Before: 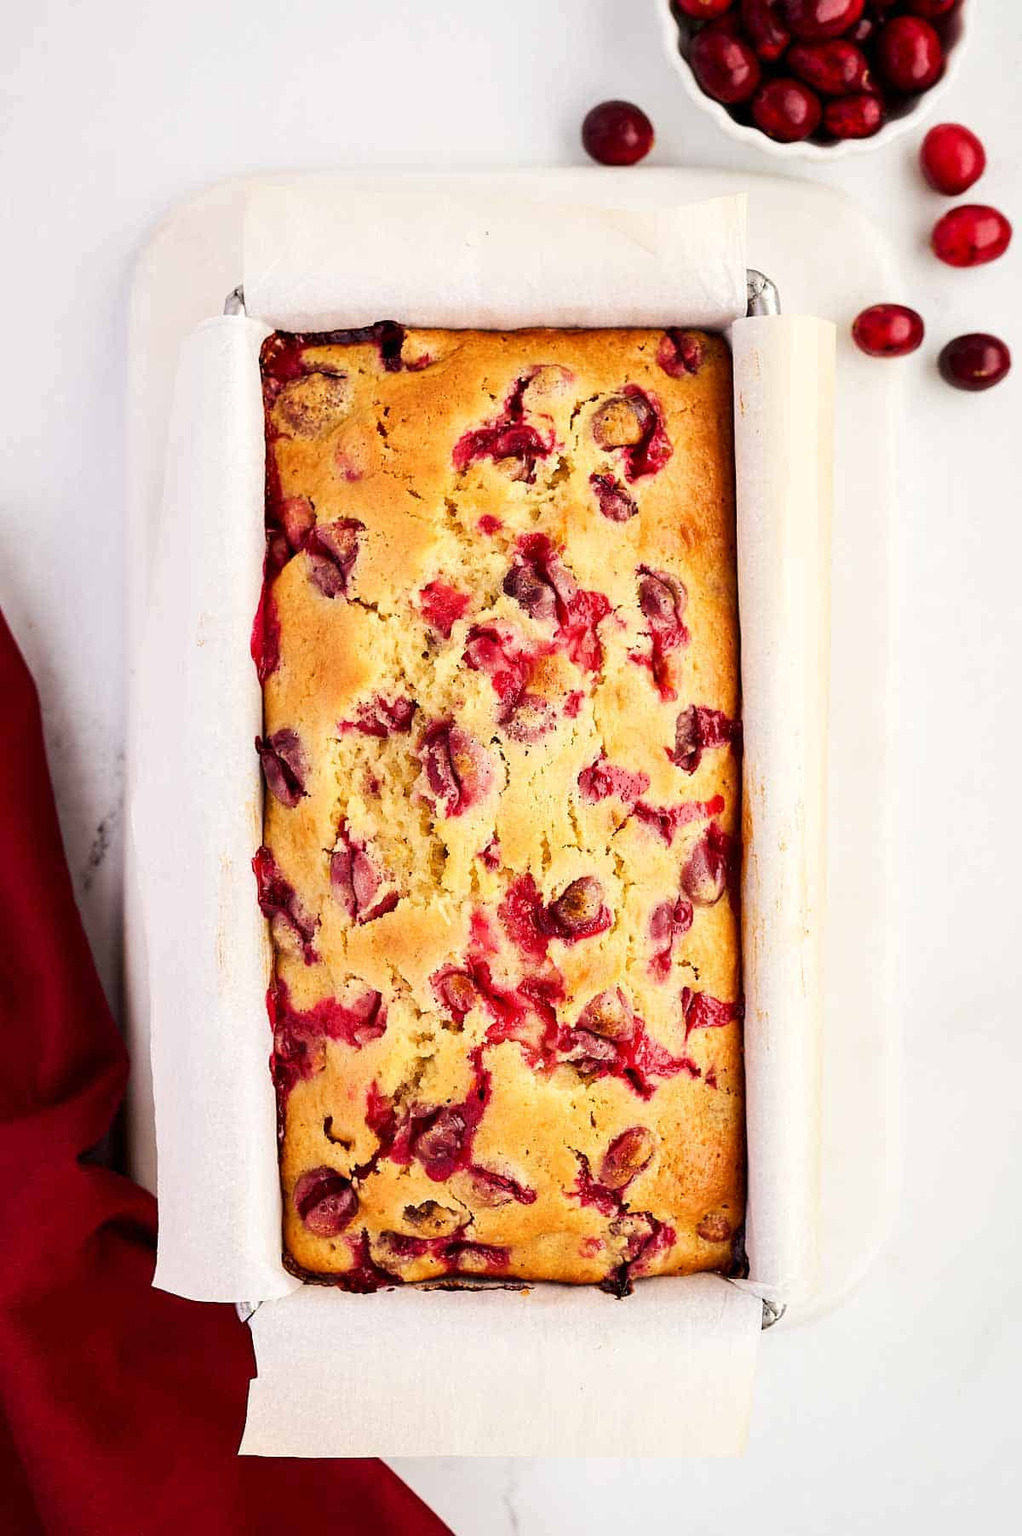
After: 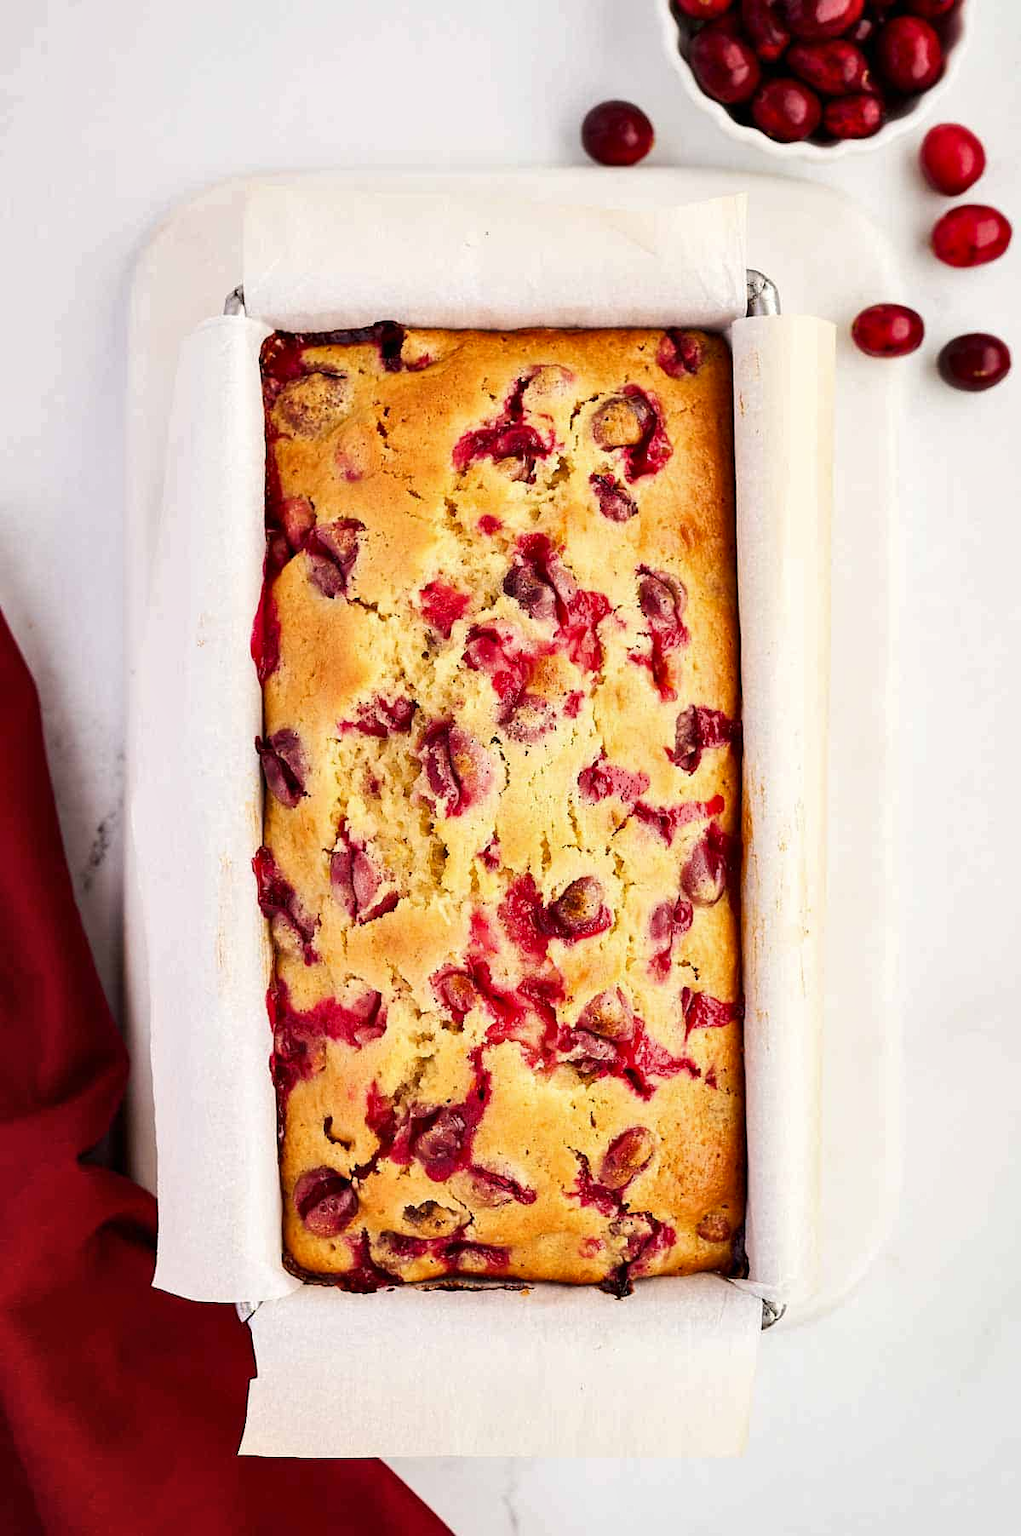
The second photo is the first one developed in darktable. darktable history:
shadows and highlights: shadows 31.66, highlights -32.04, soften with gaussian
